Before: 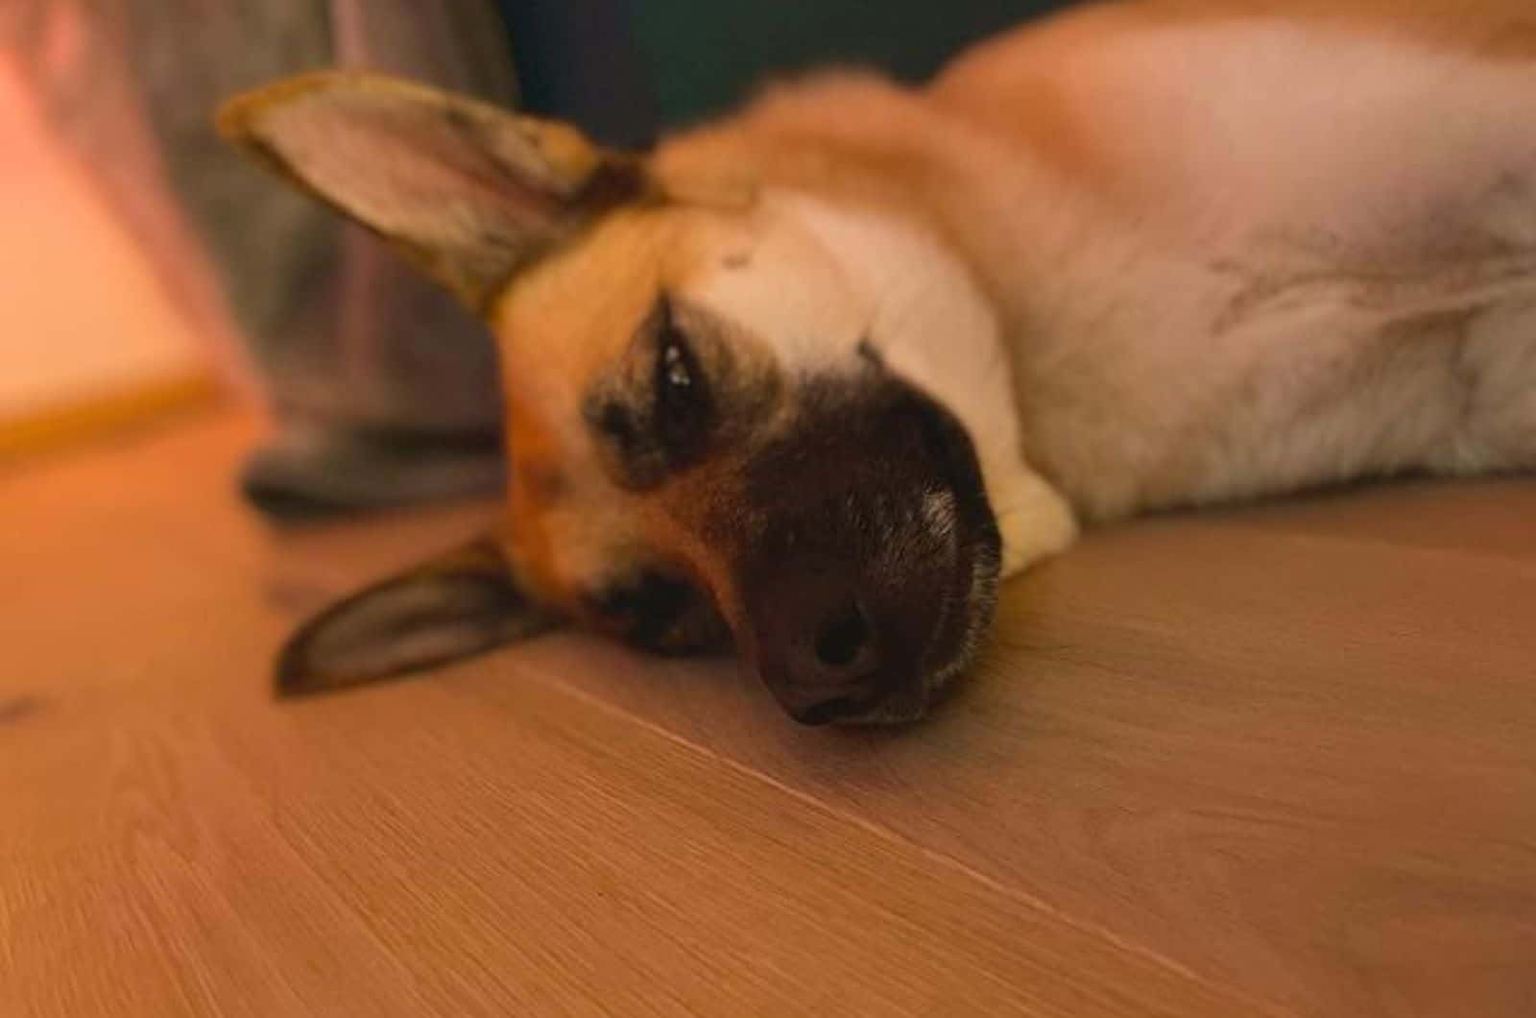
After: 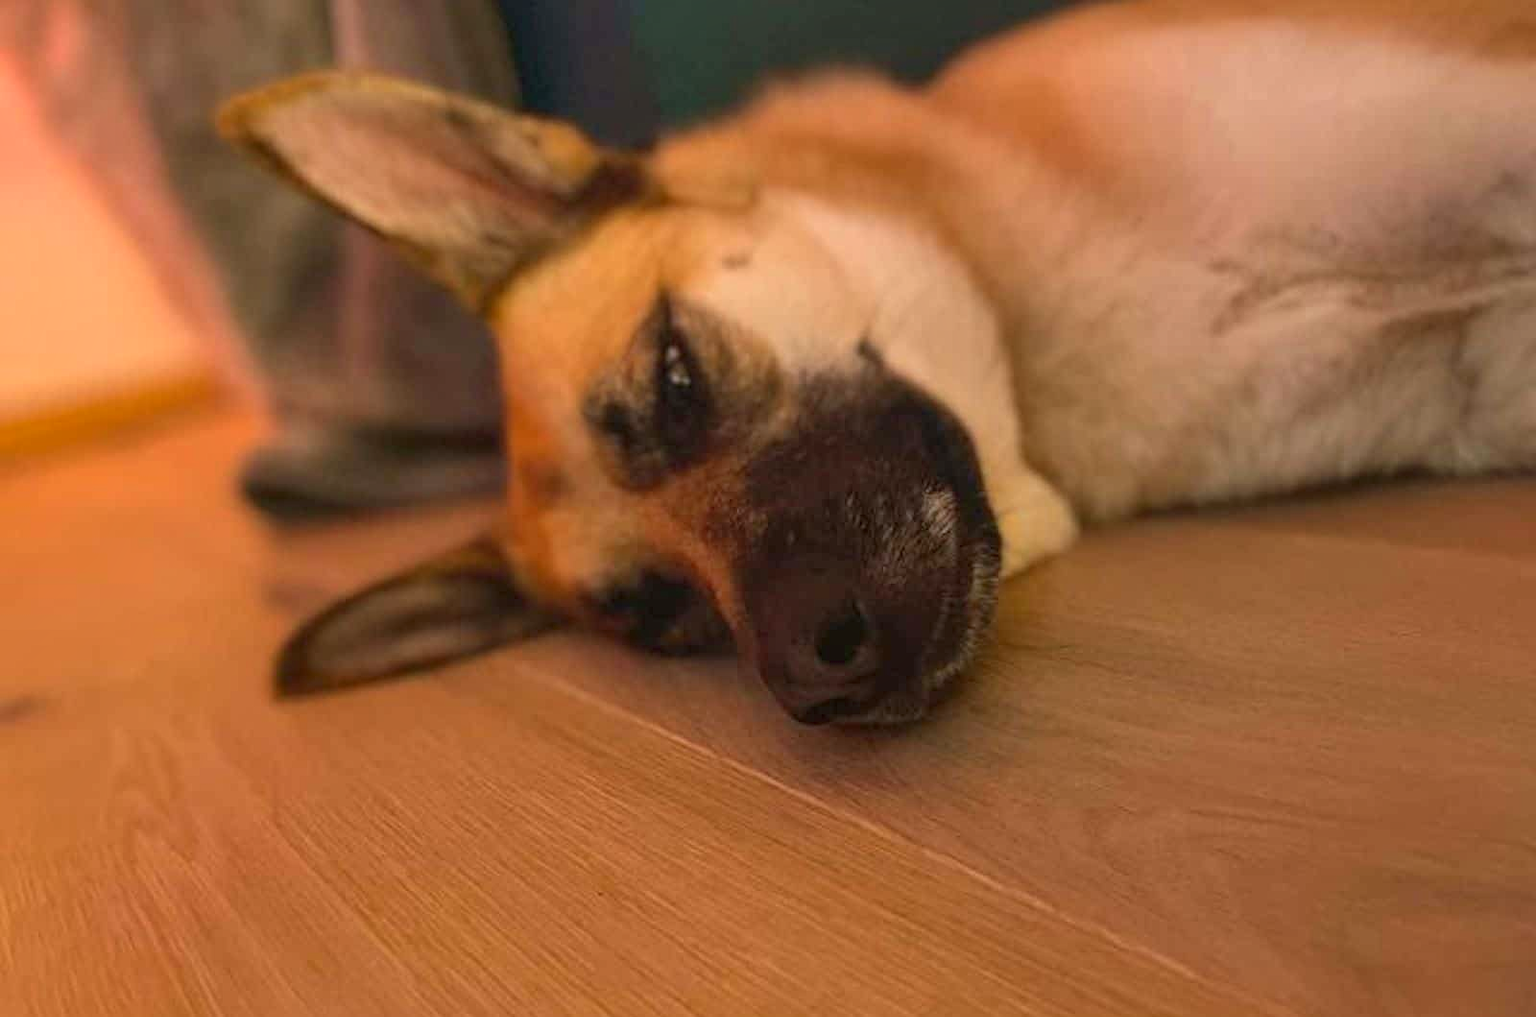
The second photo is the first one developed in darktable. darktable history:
exposure: exposure 0.202 EV, compensate exposure bias true, compensate highlight preservation false
shadows and highlights: on, module defaults
local contrast: on, module defaults
